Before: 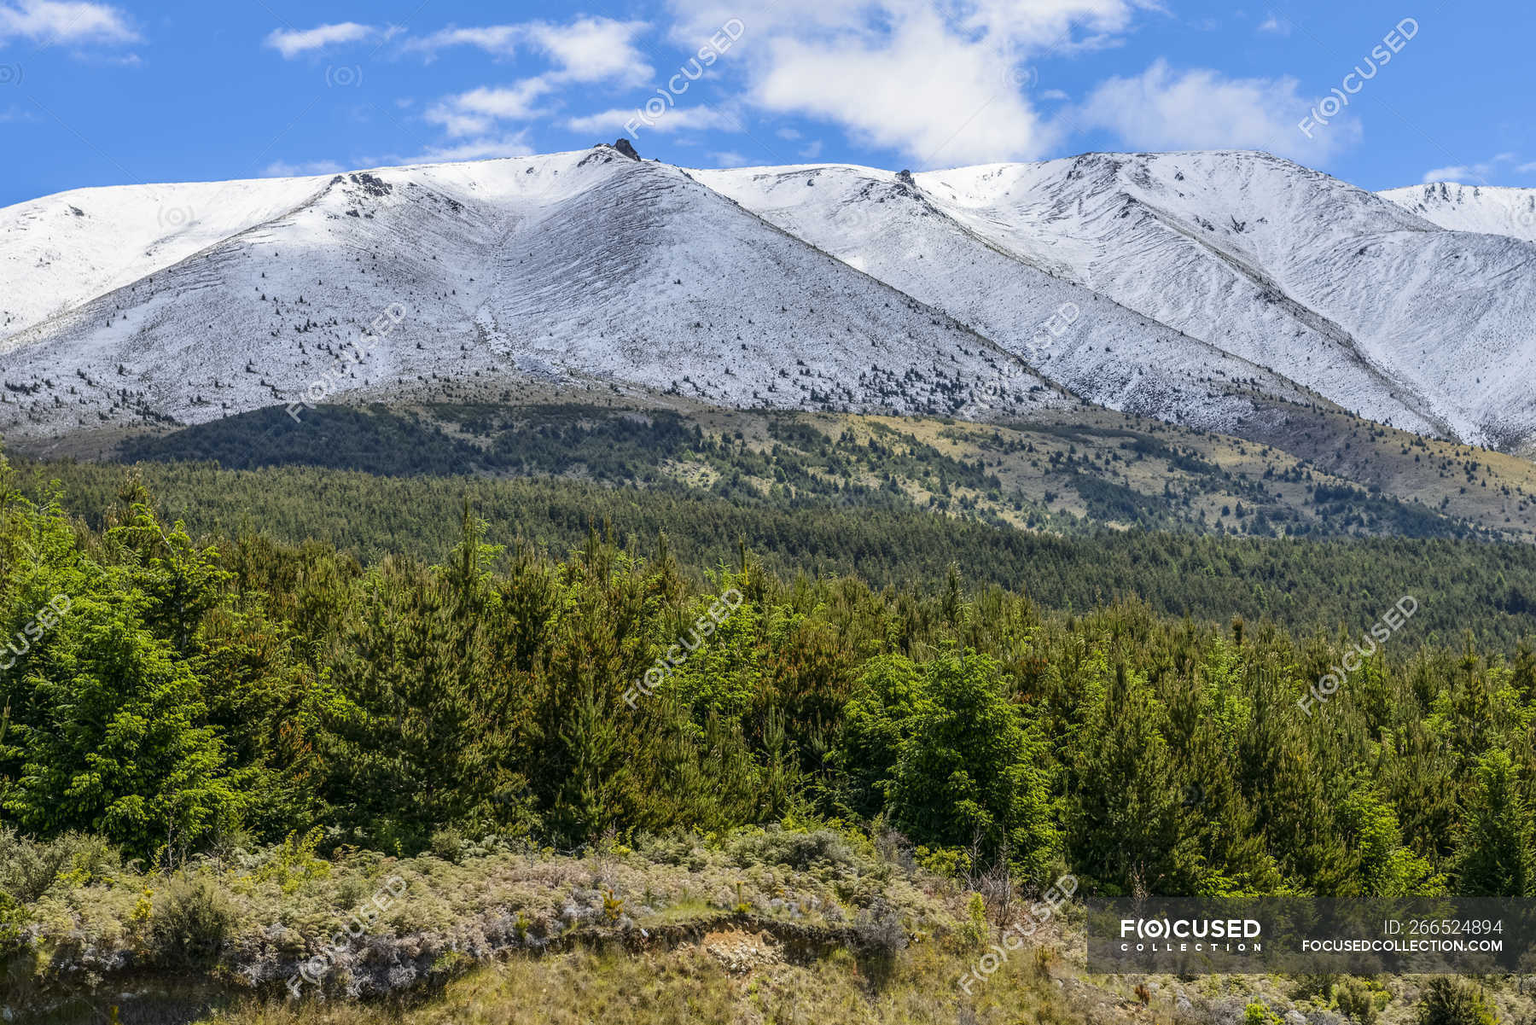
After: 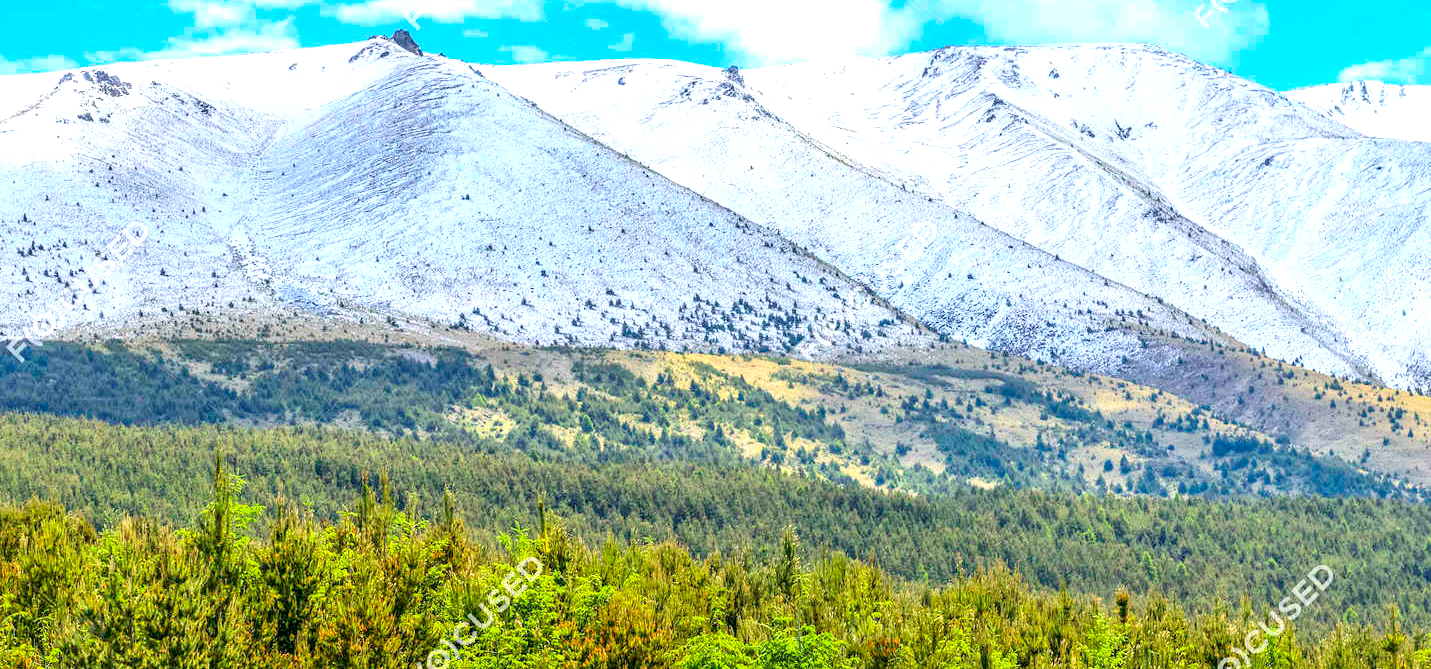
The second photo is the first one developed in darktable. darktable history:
crop: left 18.239%, top 11.127%, right 2.224%, bottom 33.122%
exposure: black level correction 0.001, exposure 1 EV, compensate highlight preservation false
contrast brightness saturation: contrast 0.067, brightness 0.172, saturation 0.398
